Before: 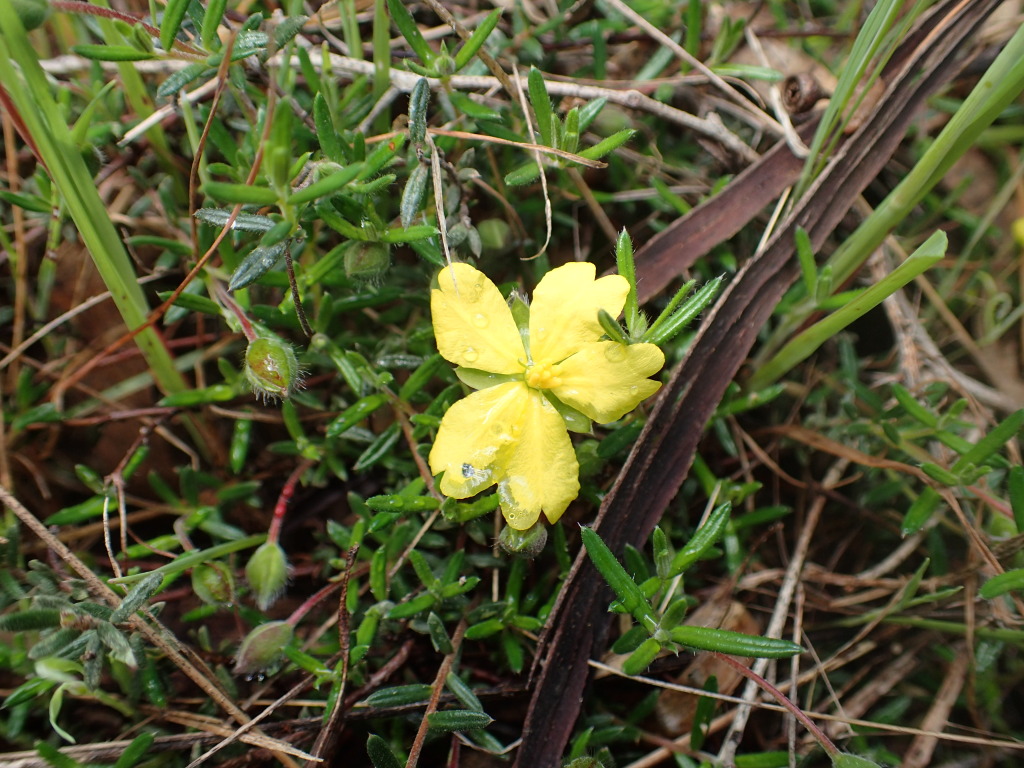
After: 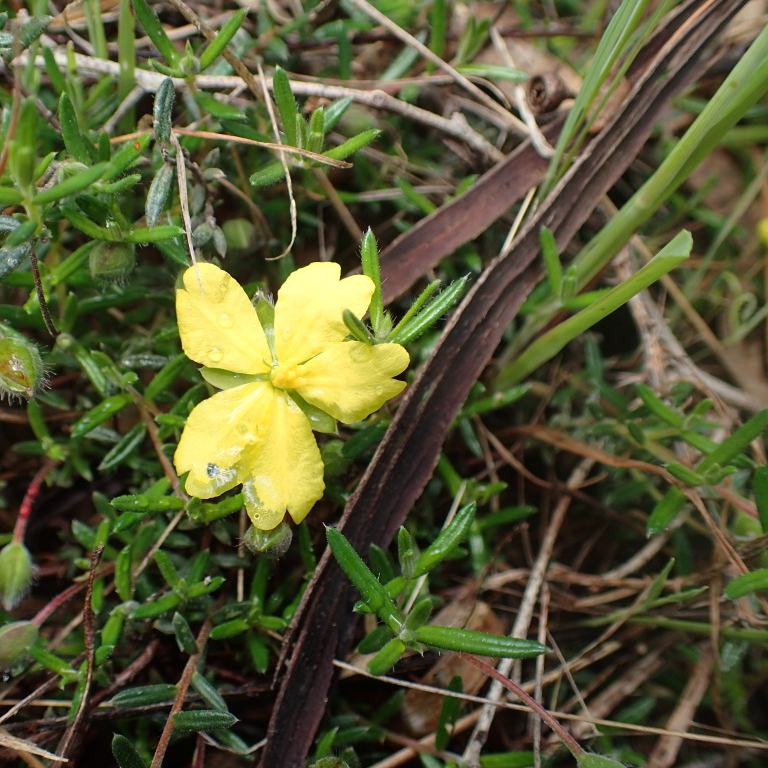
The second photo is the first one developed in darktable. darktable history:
crop and rotate: left 24.989%
